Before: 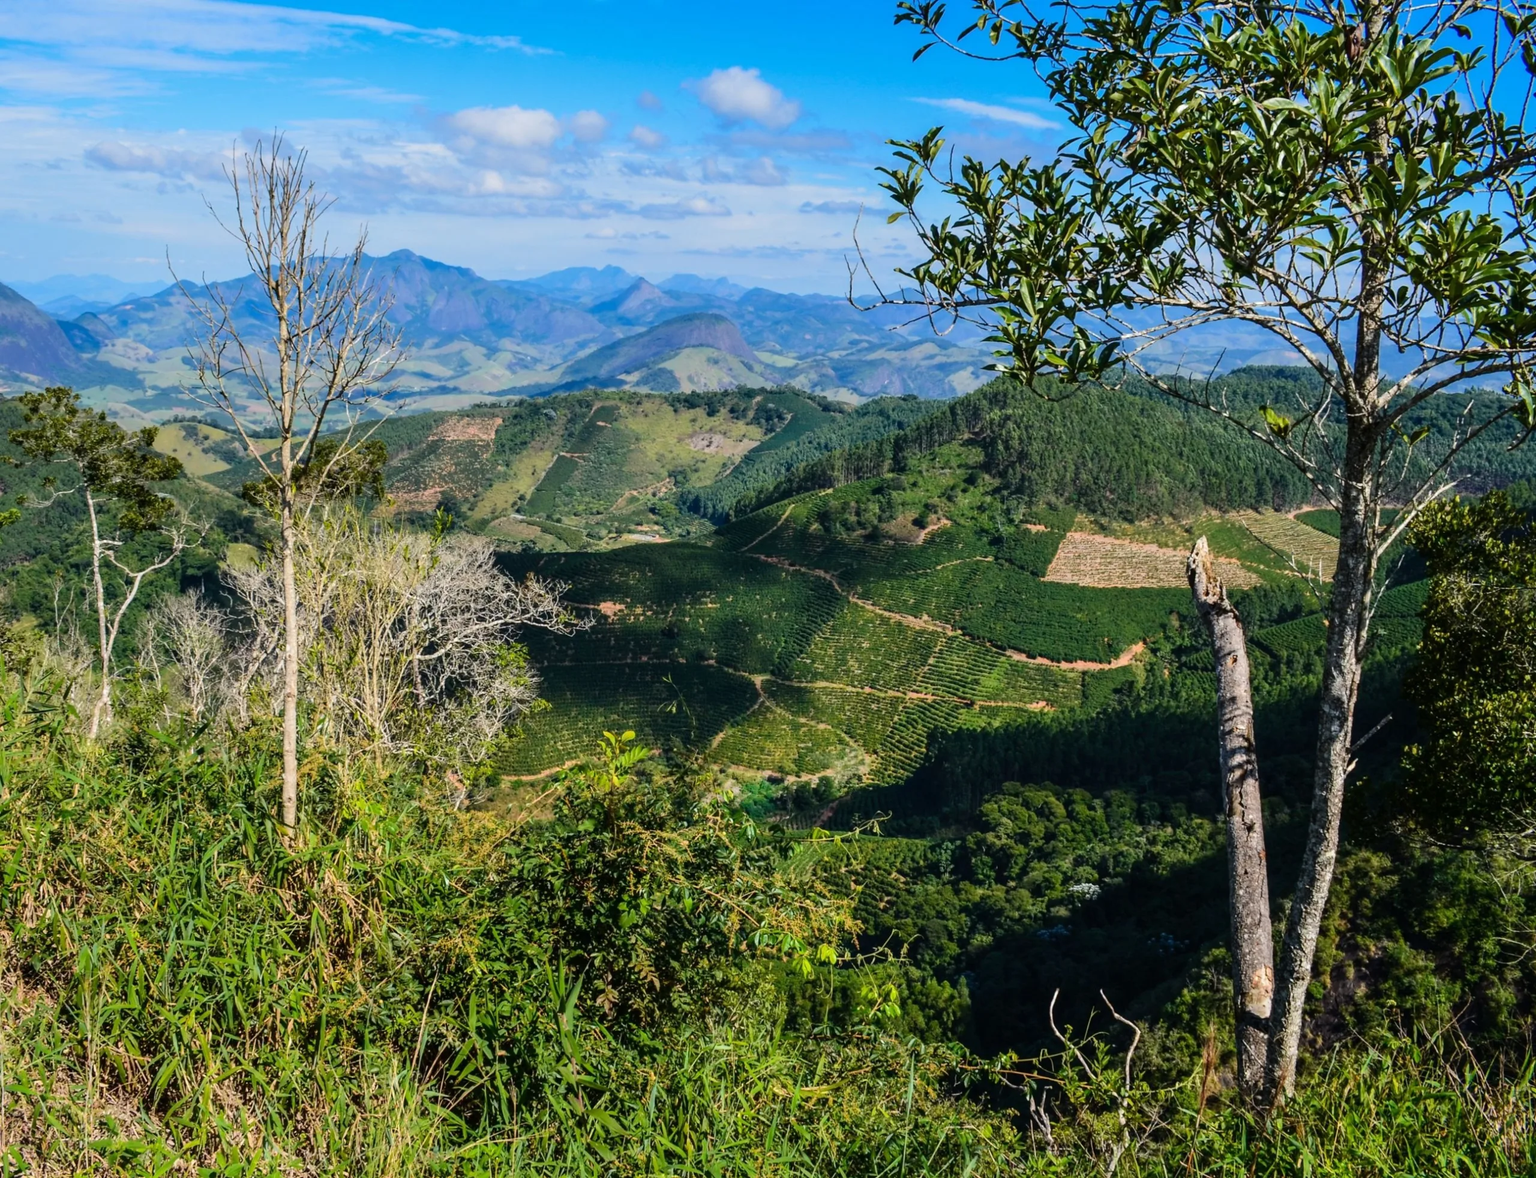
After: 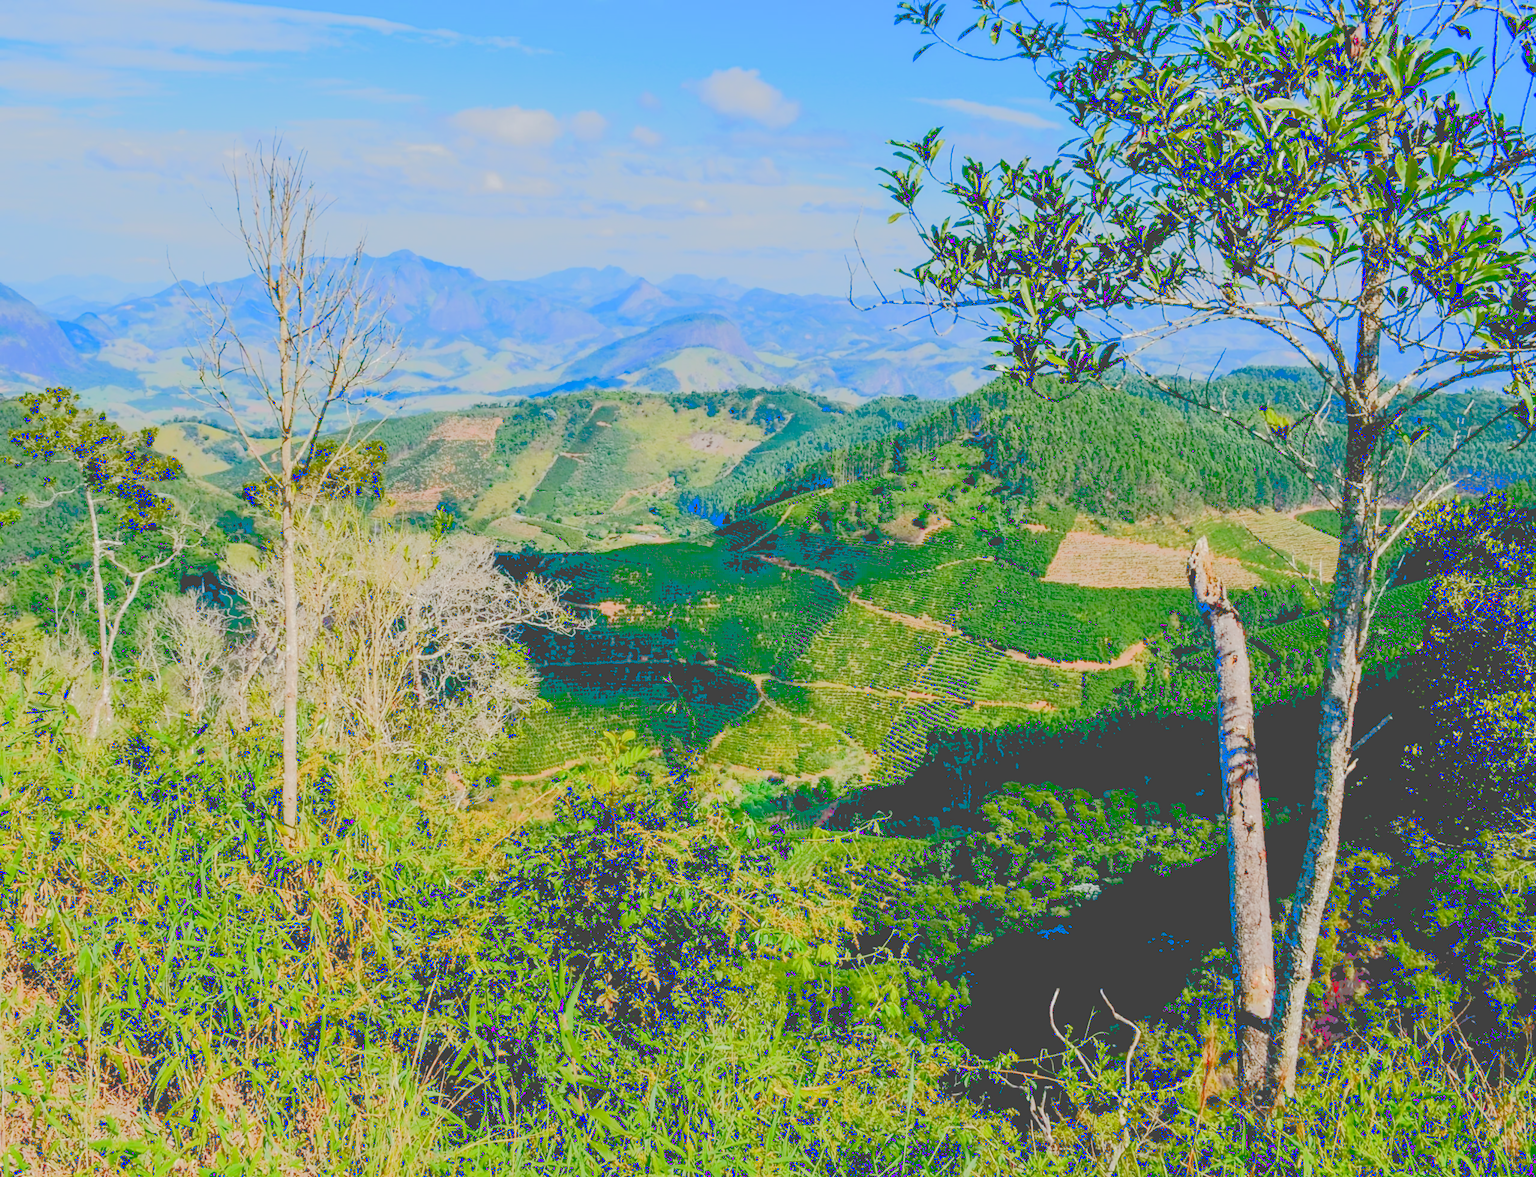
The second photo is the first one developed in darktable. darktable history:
tone curve: curves: ch0 [(0, 0) (0.003, 0.439) (0.011, 0.439) (0.025, 0.439) (0.044, 0.439) (0.069, 0.439) (0.1, 0.439) (0.136, 0.44) (0.177, 0.444) (0.224, 0.45) (0.277, 0.462) (0.335, 0.487) (0.399, 0.528) (0.468, 0.577) (0.543, 0.621) (0.623, 0.669) (0.709, 0.715) (0.801, 0.764) (0.898, 0.804) (1, 1)], color space Lab, linked channels
exposure: black level correction 0.011, exposure 1.084 EV, compensate highlight preservation false
filmic rgb: black relative exposure -7.65 EV, white relative exposure 4.56 EV, threshold 2.96 EV, hardness 3.61, contrast 1.05, enable highlight reconstruction true
